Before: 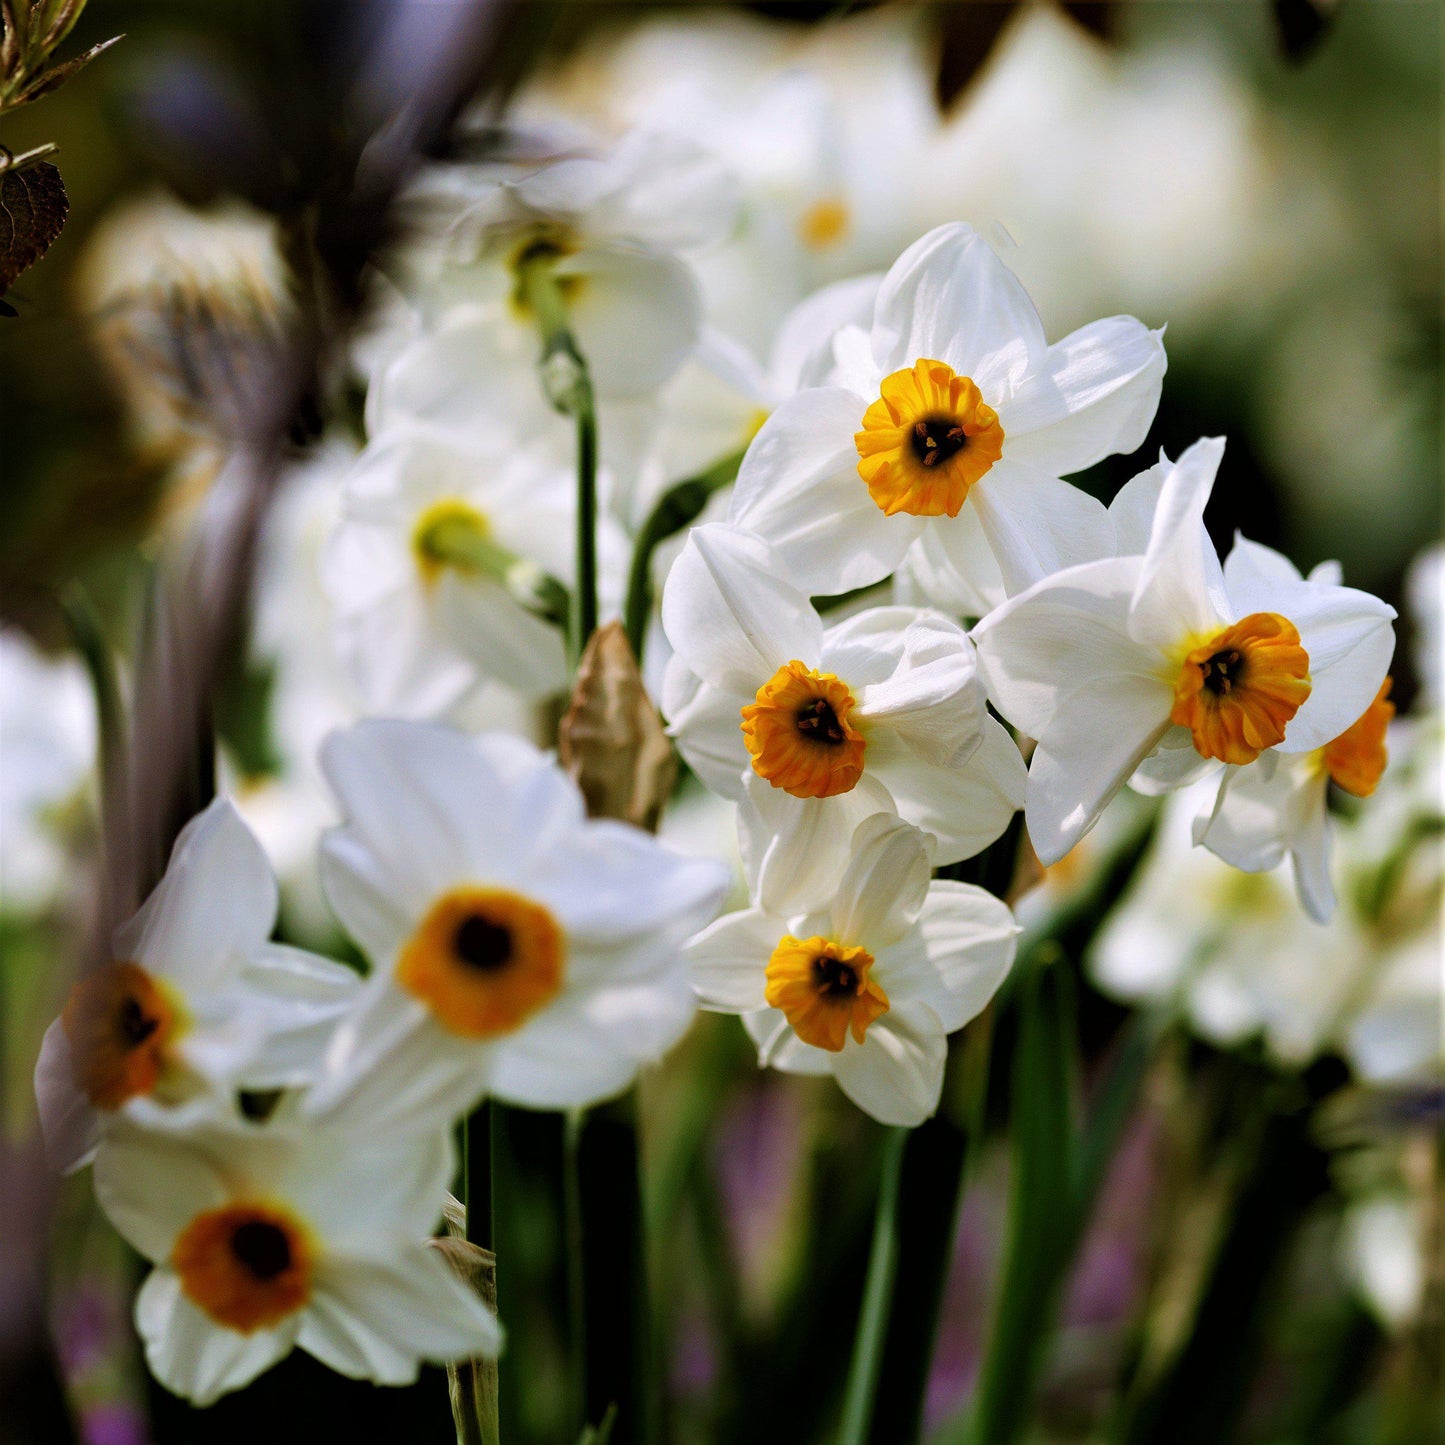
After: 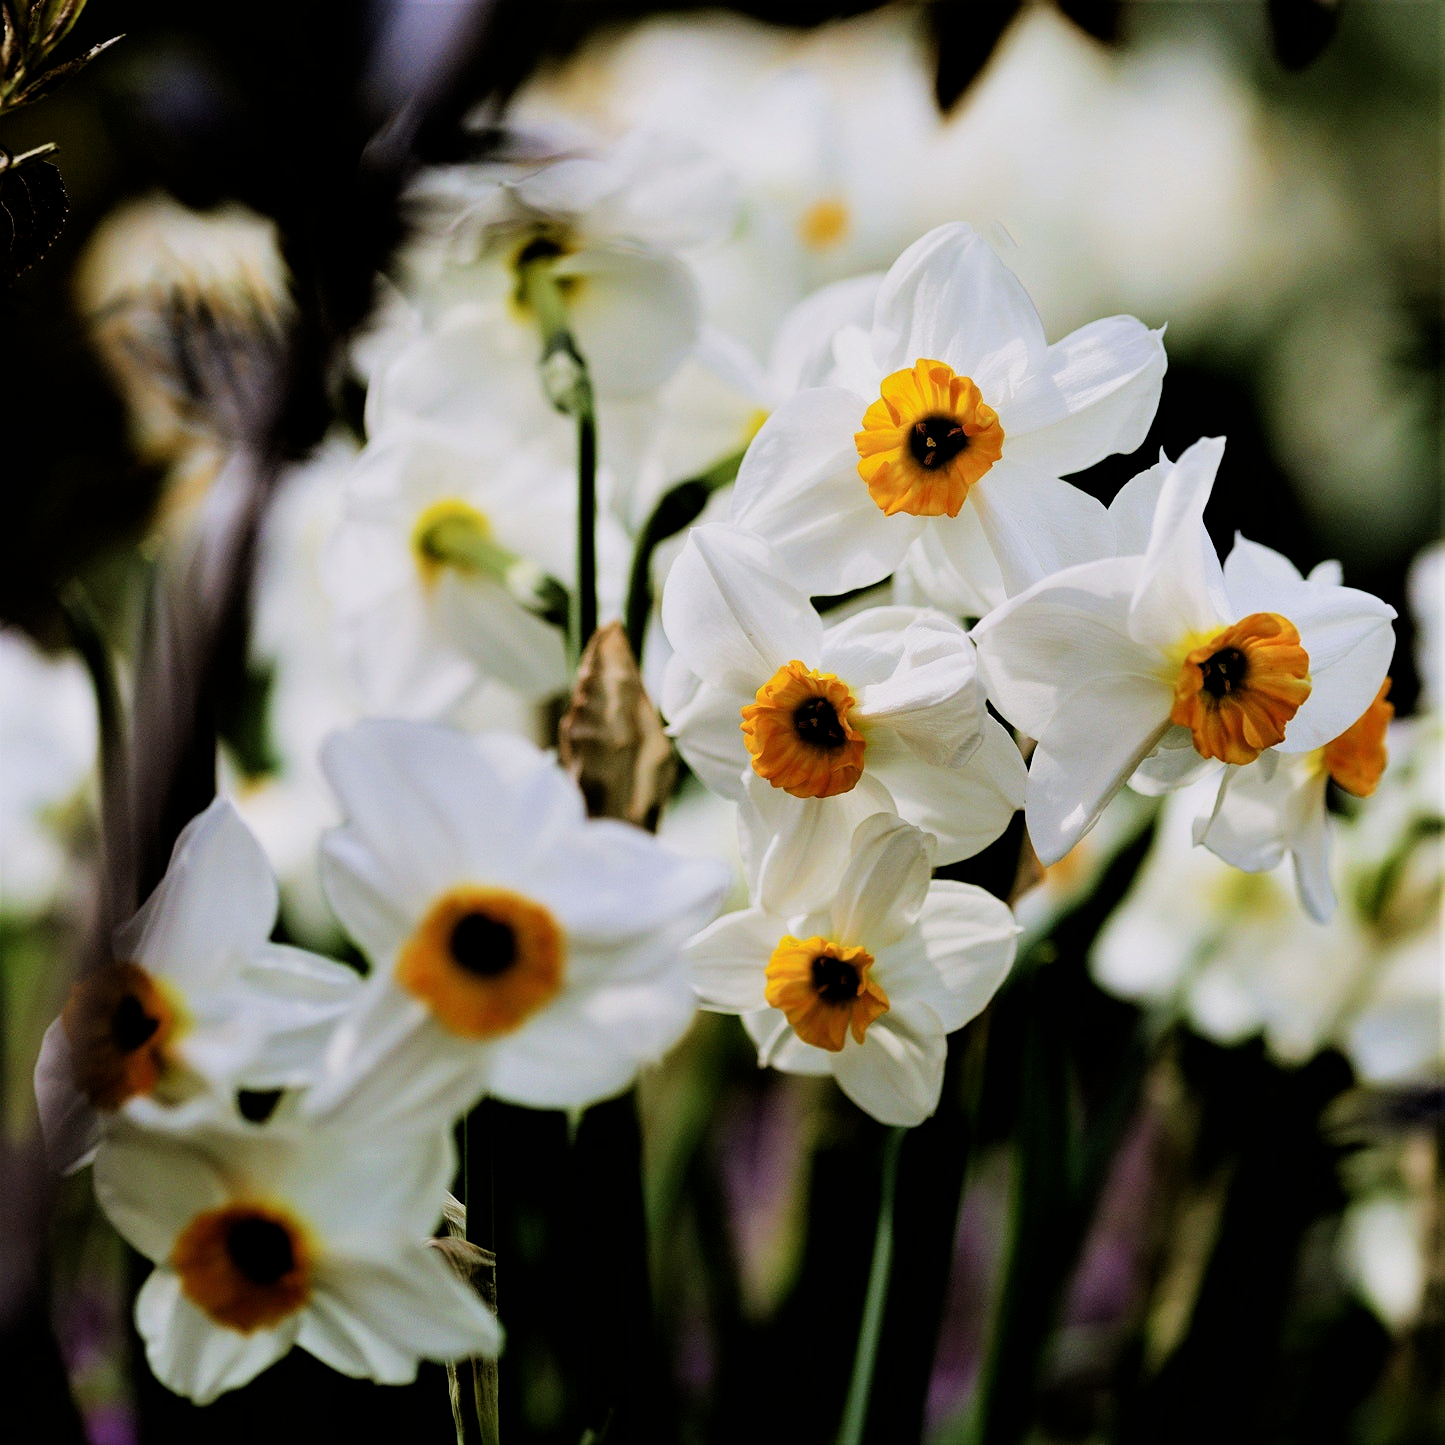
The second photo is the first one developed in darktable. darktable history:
sharpen: amount 0.2
filmic rgb: black relative exposure -5 EV, hardness 2.88, contrast 1.4, highlights saturation mix -30%
